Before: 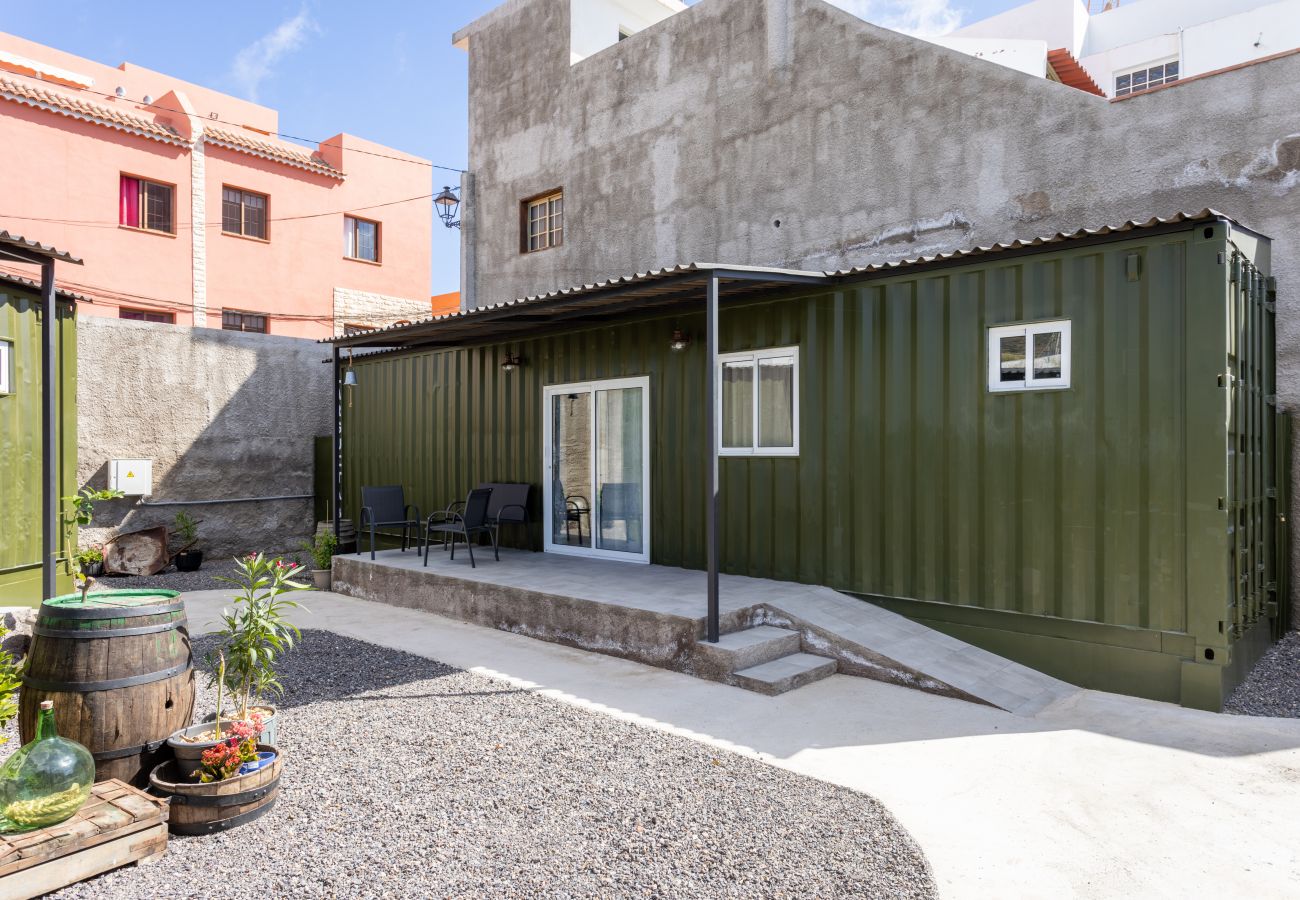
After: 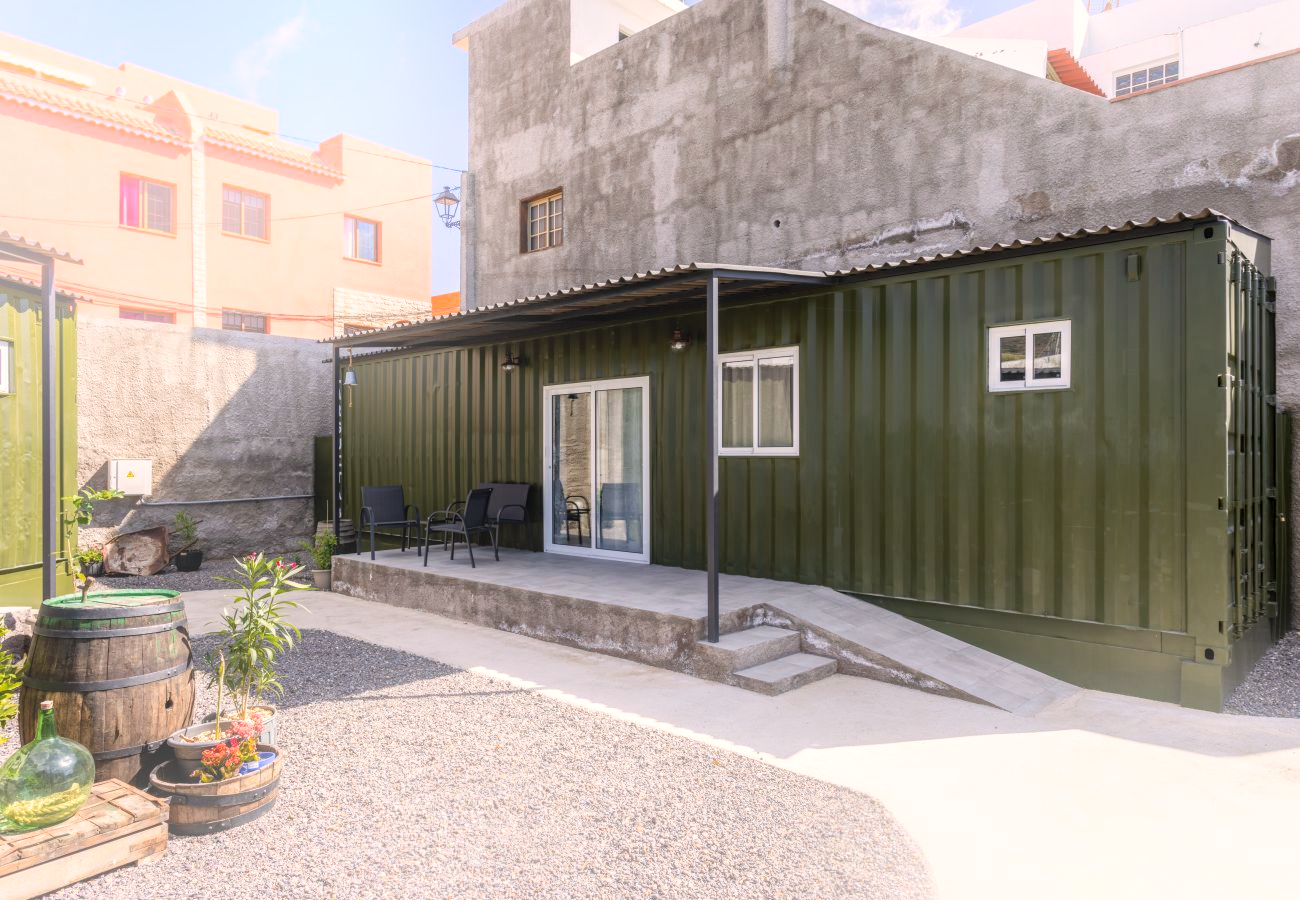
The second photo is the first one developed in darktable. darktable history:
local contrast: on, module defaults
bloom: on, module defaults
color correction: highlights a* 5.81, highlights b* 4.84
